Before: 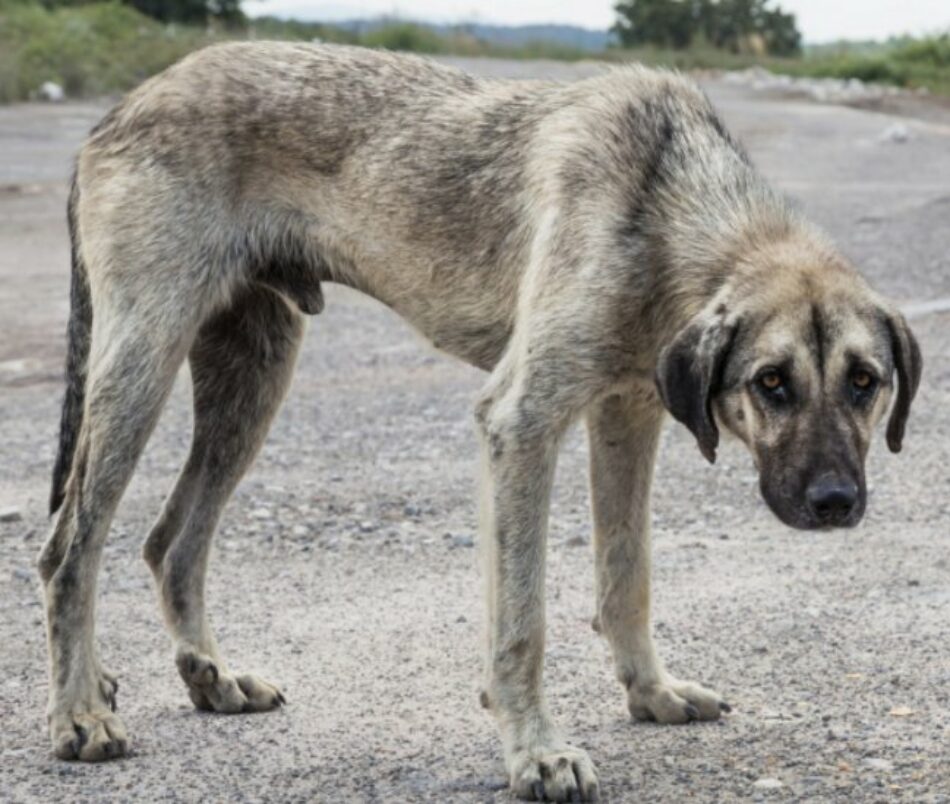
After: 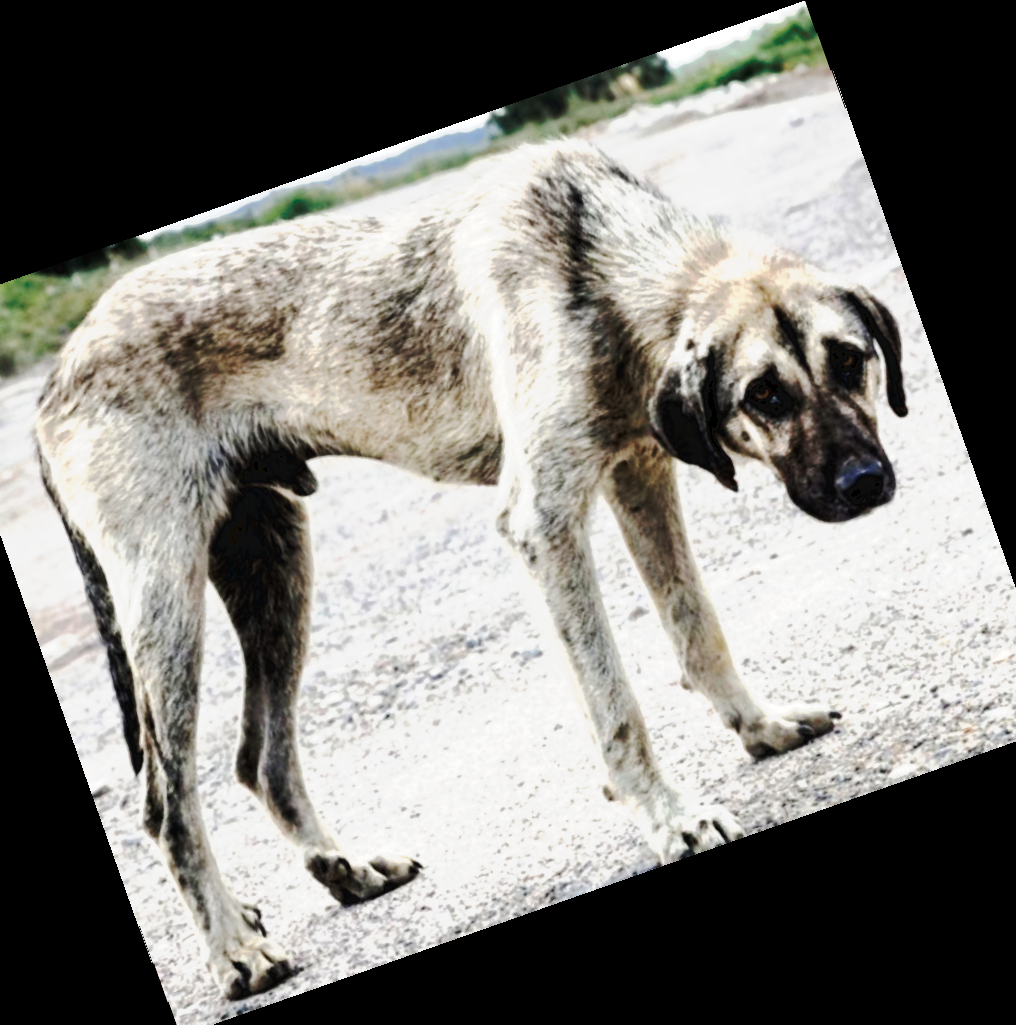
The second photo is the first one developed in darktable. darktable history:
crop and rotate: angle 19.43°, left 6.812%, right 4.125%, bottom 1.087%
color zones: curves: ch0 [(0, 0.5) (0.125, 0.4) (0.25, 0.5) (0.375, 0.4) (0.5, 0.4) (0.625, 0.35) (0.75, 0.35) (0.875, 0.5)]; ch1 [(0, 0.35) (0.125, 0.45) (0.25, 0.35) (0.375, 0.35) (0.5, 0.35) (0.625, 0.35) (0.75, 0.45) (0.875, 0.35)]; ch2 [(0, 0.6) (0.125, 0.5) (0.25, 0.5) (0.375, 0.6) (0.5, 0.6) (0.625, 0.5) (0.75, 0.5) (0.875, 0.5)]
rotate and perspective: rotation -1.42°, crop left 0.016, crop right 0.984, crop top 0.035, crop bottom 0.965
tone curve: curves: ch0 [(0, 0) (0.003, 0.043) (0.011, 0.043) (0.025, 0.035) (0.044, 0.042) (0.069, 0.035) (0.1, 0.03) (0.136, 0.017) (0.177, 0.03) (0.224, 0.06) (0.277, 0.118) (0.335, 0.189) (0.399, 0.297) (0.468, 0.483) (0.543, 0.631) (0.623, 0.746) (0.709, 0.823) (0.801, 0.944) (0.898, 0.966) (1, 1)], preserve colors none
exposure: black level correction 0.003, exposure 0.383 EV, compensate highlight preservation false
